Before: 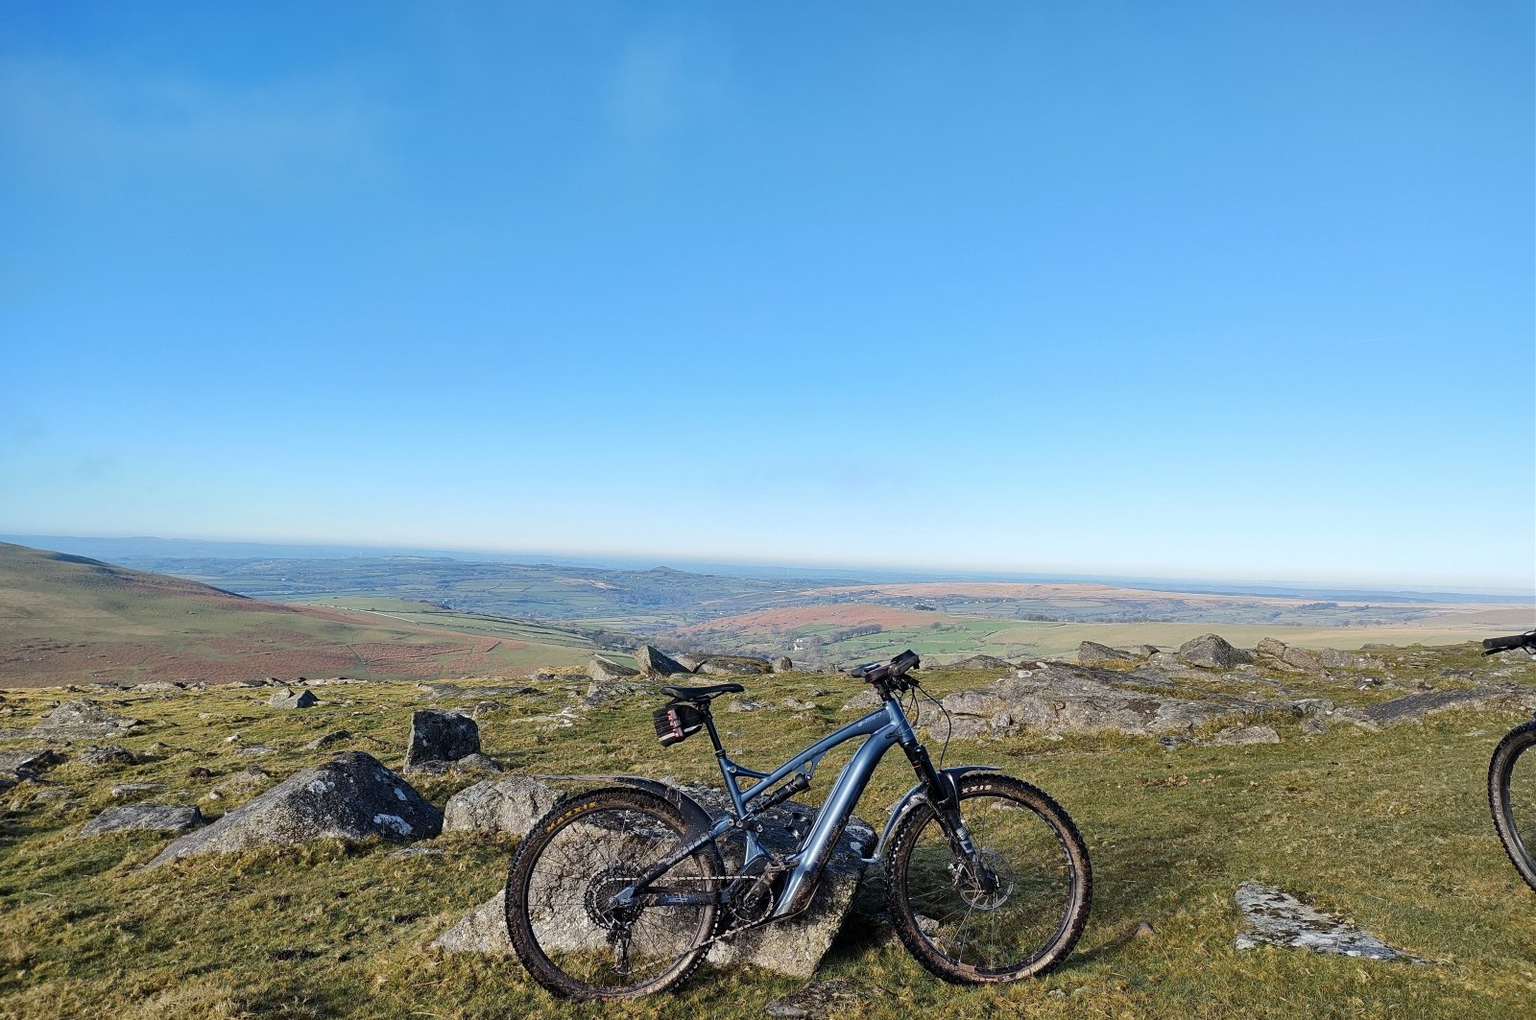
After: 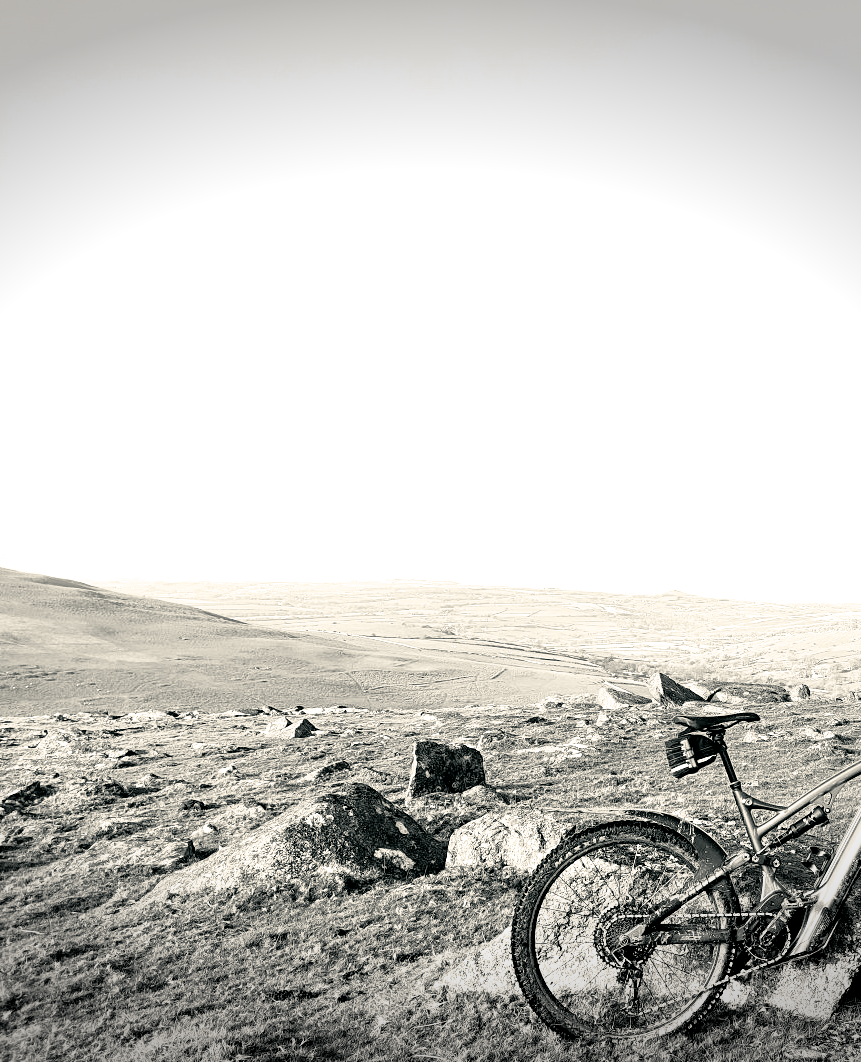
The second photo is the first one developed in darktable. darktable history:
exposure: black level correction 0, exposure 1.2 EV, compensate exposure bias true, compensate highlight preservation false
tone equalizer: -8 EV -0.394 EV, -7 EV -0.392 EV, -6 EV -0.368 EV, -5 EV -0.255 EV, -3 EV 0.215 EV, -2 EV 0.337 EV, -1 EV 0.381 EV, +0 EV 0.411 EV
crop: left 0.967%, right 45.192%, bottom 0.084%
color balance rgb: highlights gain › chroma 3.028%, highlights gain › hue 77.18°, global offset › luminance -0.332%, global offset › chroma 0.111%, global offset › hue 166.25°, perceptual saturation grading › global saturation 31.216%, global vibrance 28.493%
color calibration: output gray [0.23, 0.37, 0.4, 0], illuminant as shot in camera, x 0.358, y 0.373, temperature 4628.91 K
filmic rgb: black relative exposure -4.9 EV, white relative exposure 2.83 EV, threshold 5.97 EV, hardness 3.71, enable highlight reconstruction true
vignetting: fall-off start 100.71%, width/height ratio 1.322, unbound false
